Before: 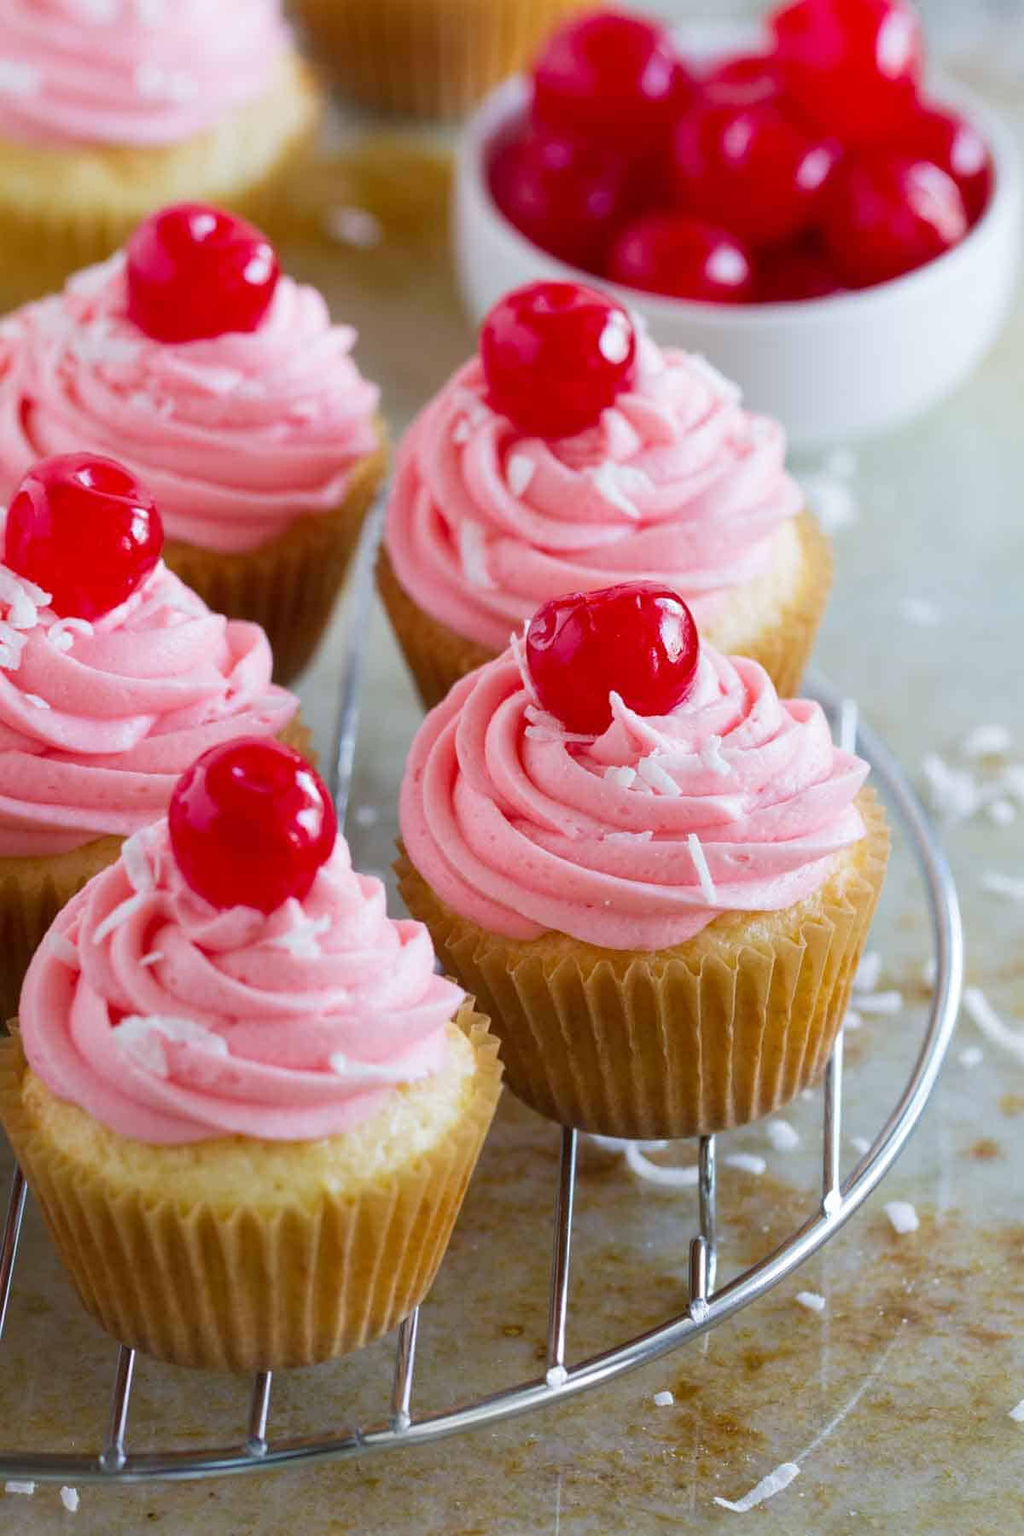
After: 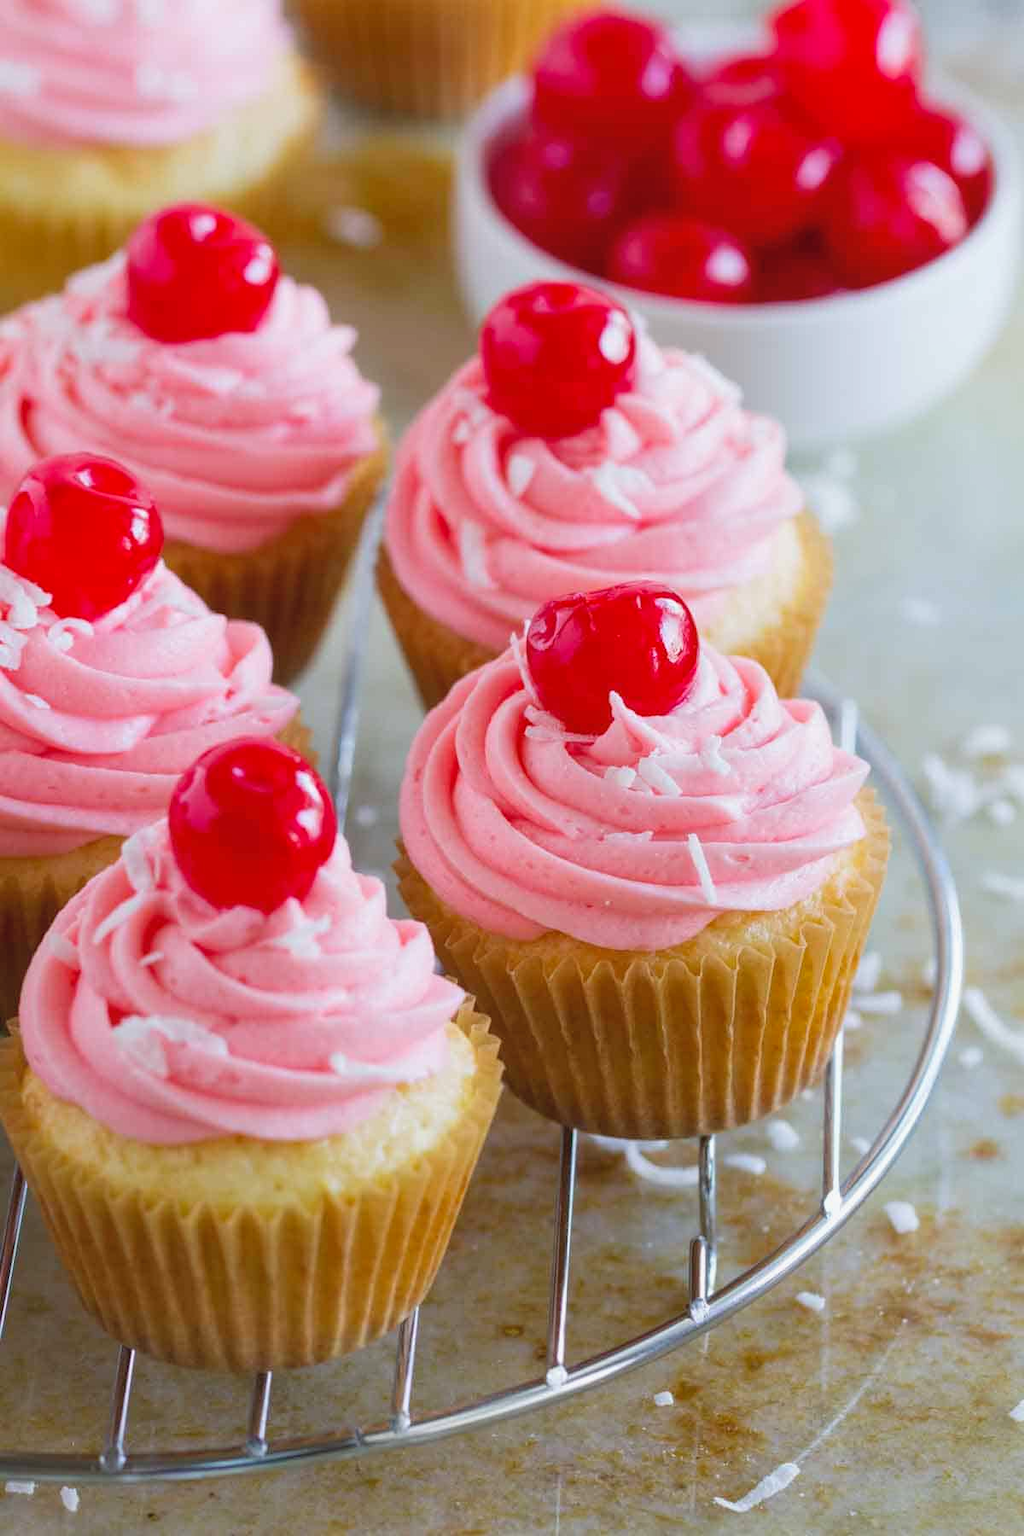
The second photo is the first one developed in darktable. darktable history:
local contrast: highlights 107%, shadows 98%, detail 119%, midtone range 0.2
contrast brightness saturation: contrast -0.101, brightness 0.05, saturation 0.077
